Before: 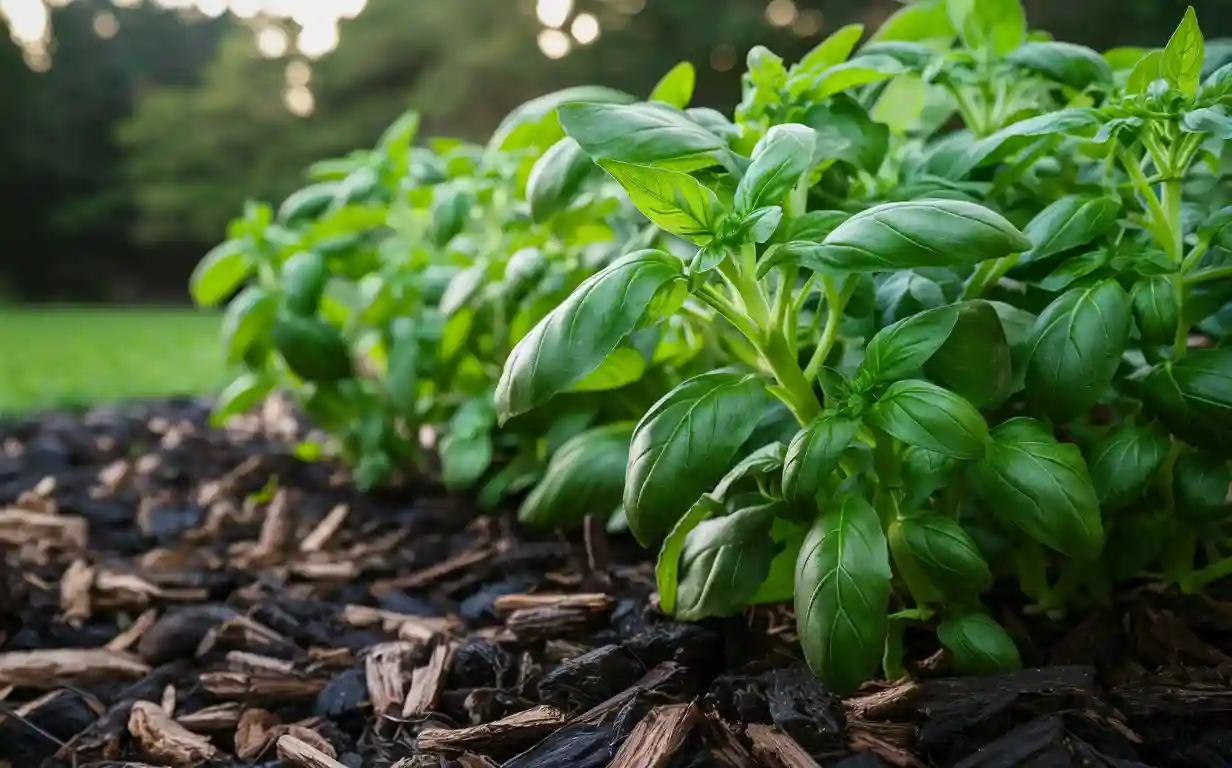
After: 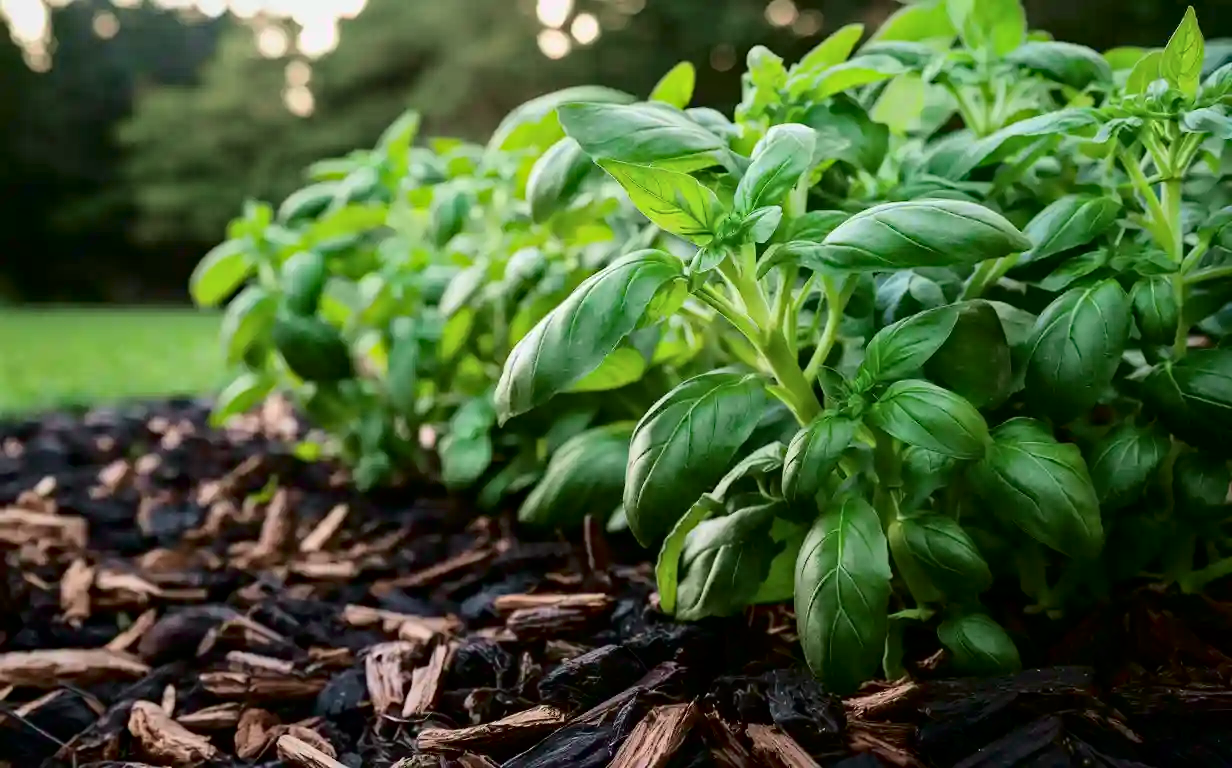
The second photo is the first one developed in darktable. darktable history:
tone curve: curves: ch0 [(0.003, 0) (0.066, 0.023) (0.149, 0.094) (0.264, 0.238) (0.395, 0.421) (0.517, 0.56) (0.688, 0.743) (0.813, 0.846) (1, 1)]; ch1 [(0, 0) (0.164, 0.115) (0.337, 0.332) (0.39, 0.398) (0.464, 0.461) (0.501, 0.5) (0.521, 0.535) (0.571, 0.588) (0.652, 0.681) (0.733, 0.749) (0.811, 0.796) (1, 1)]; ch2 [(0, 0) (0.337, 0.382) (0.464, 0.476) (0.501, 0.502) (0.527, 0.54) (0.556, 0.567) (0.6, 0.59) (0.687, 0.675) (1, 1)], color space Lab, independent channels, preserve colors none
haze removal: compatibility mode true, adaptive false
